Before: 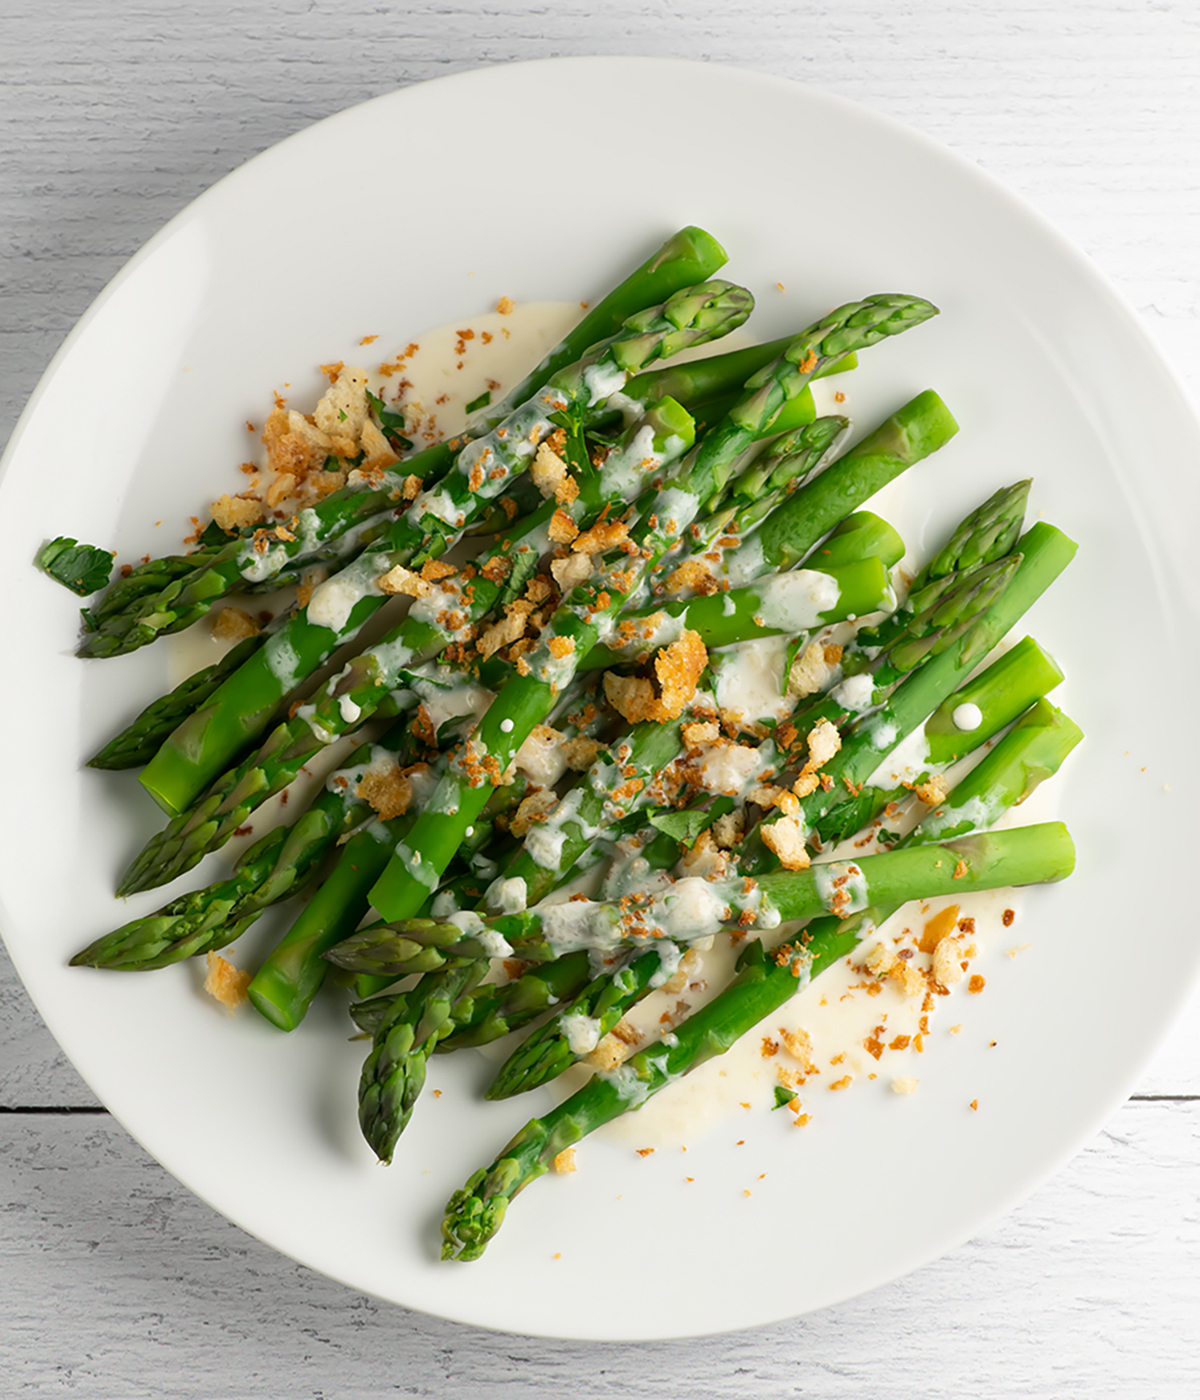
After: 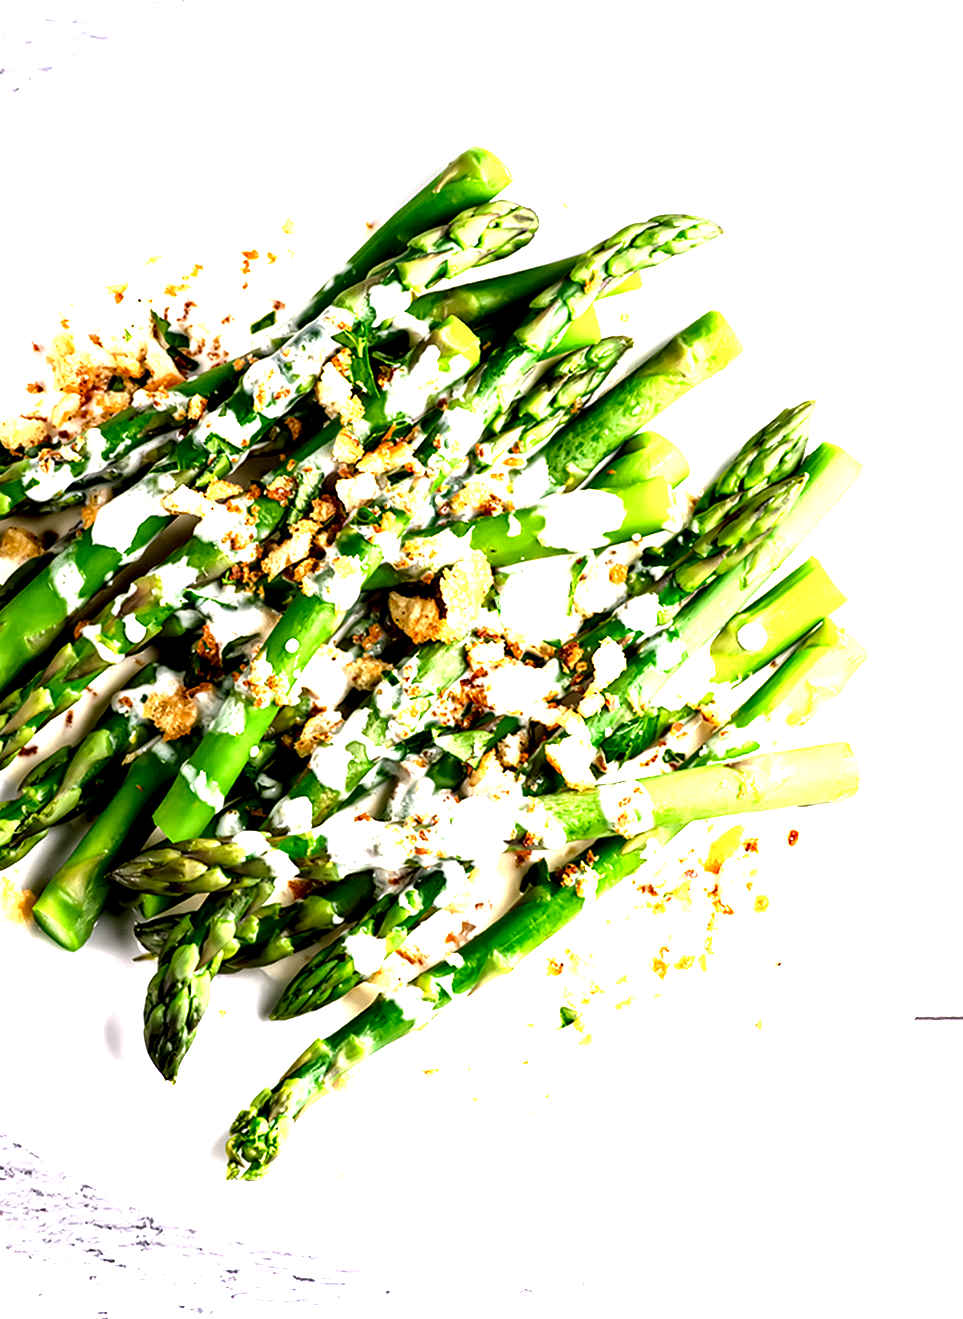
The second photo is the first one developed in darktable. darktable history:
white balance: red 1.066, blue 1.119
crop and rotate: left 17.959%, top 5.771%, right 1.742%
exposure: exposure 2 EV, compensate highlight preservation false
local contrast: shadows 185%, detail 225%
